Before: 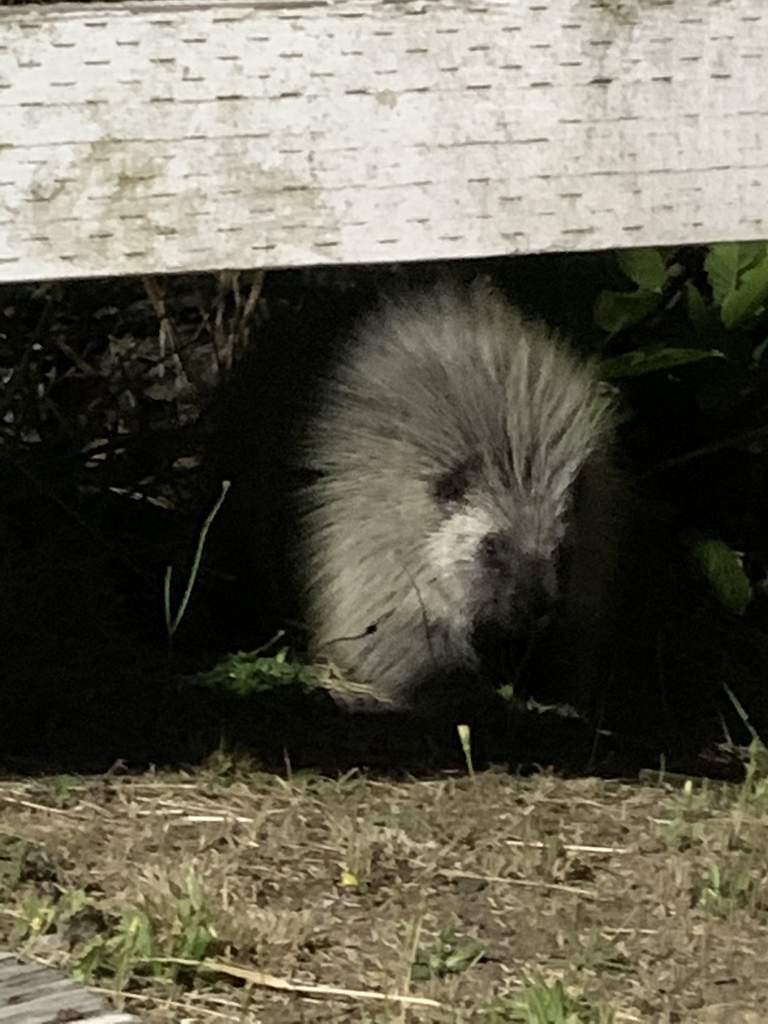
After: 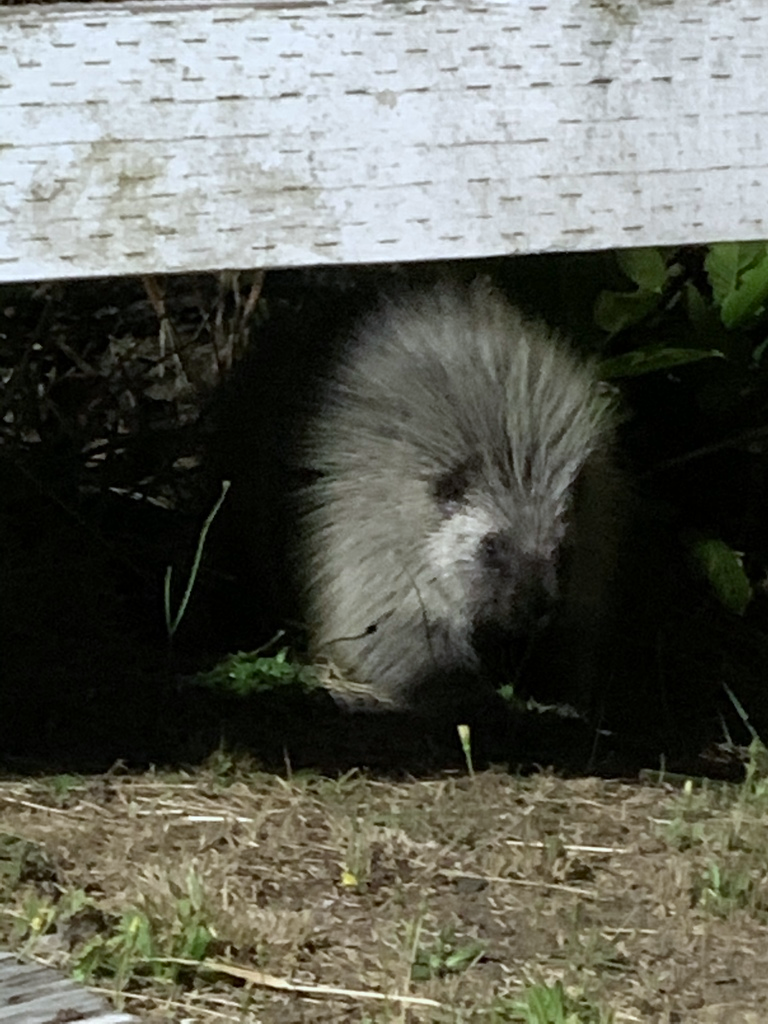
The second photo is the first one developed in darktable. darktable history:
white balance: red 0.954, blue 1.079
